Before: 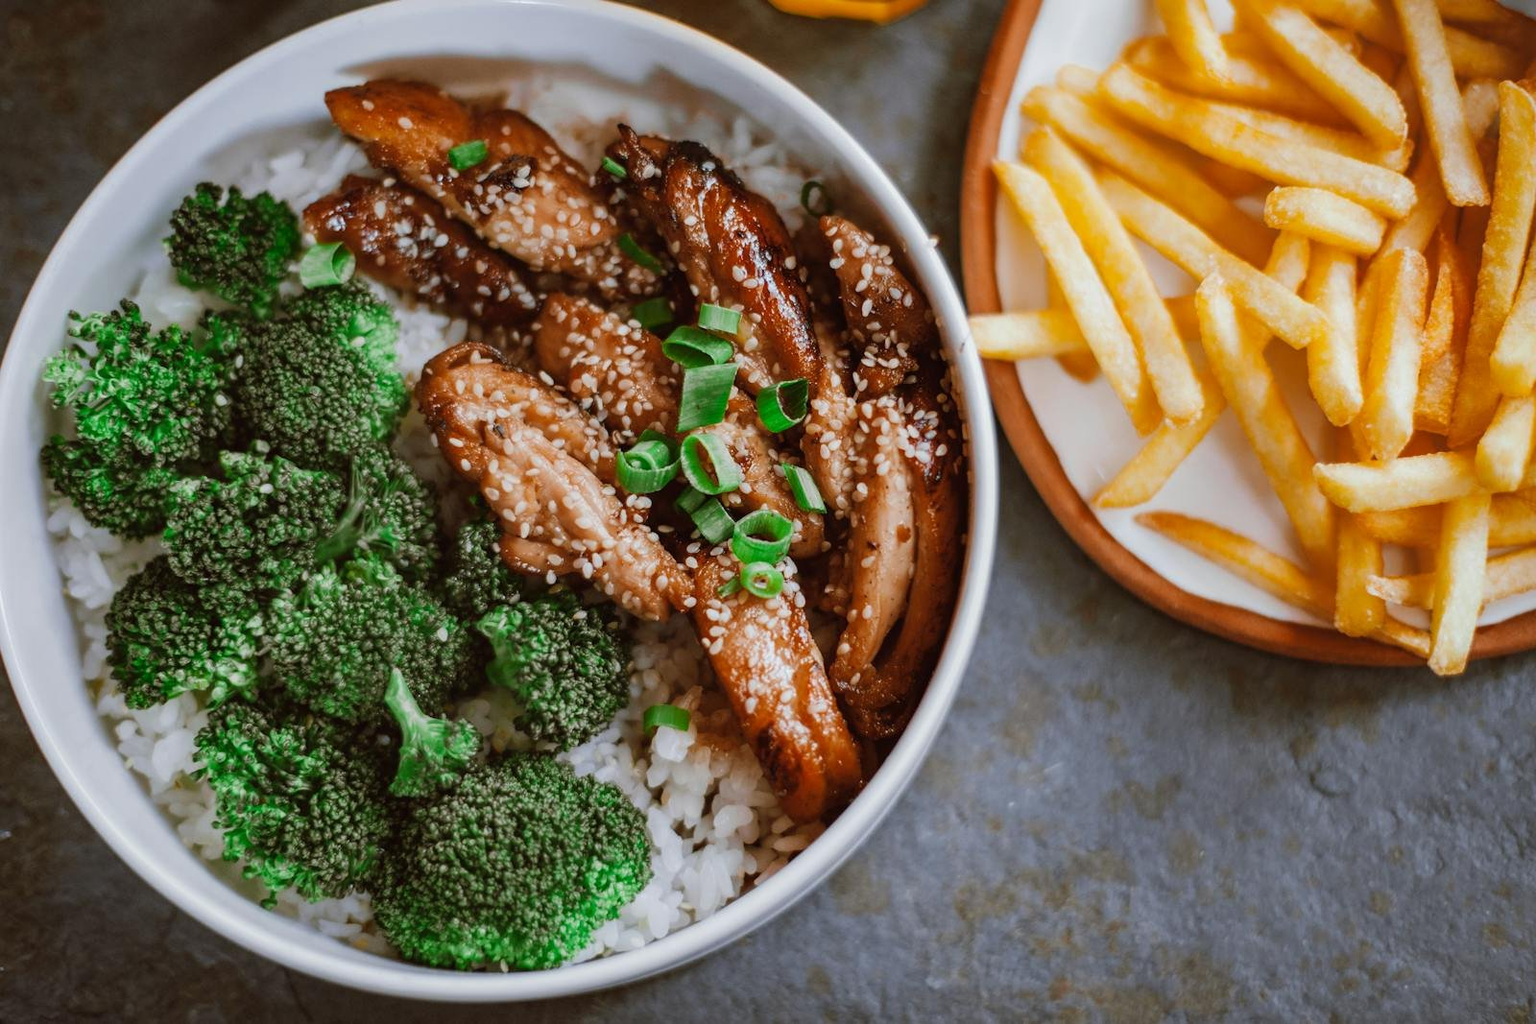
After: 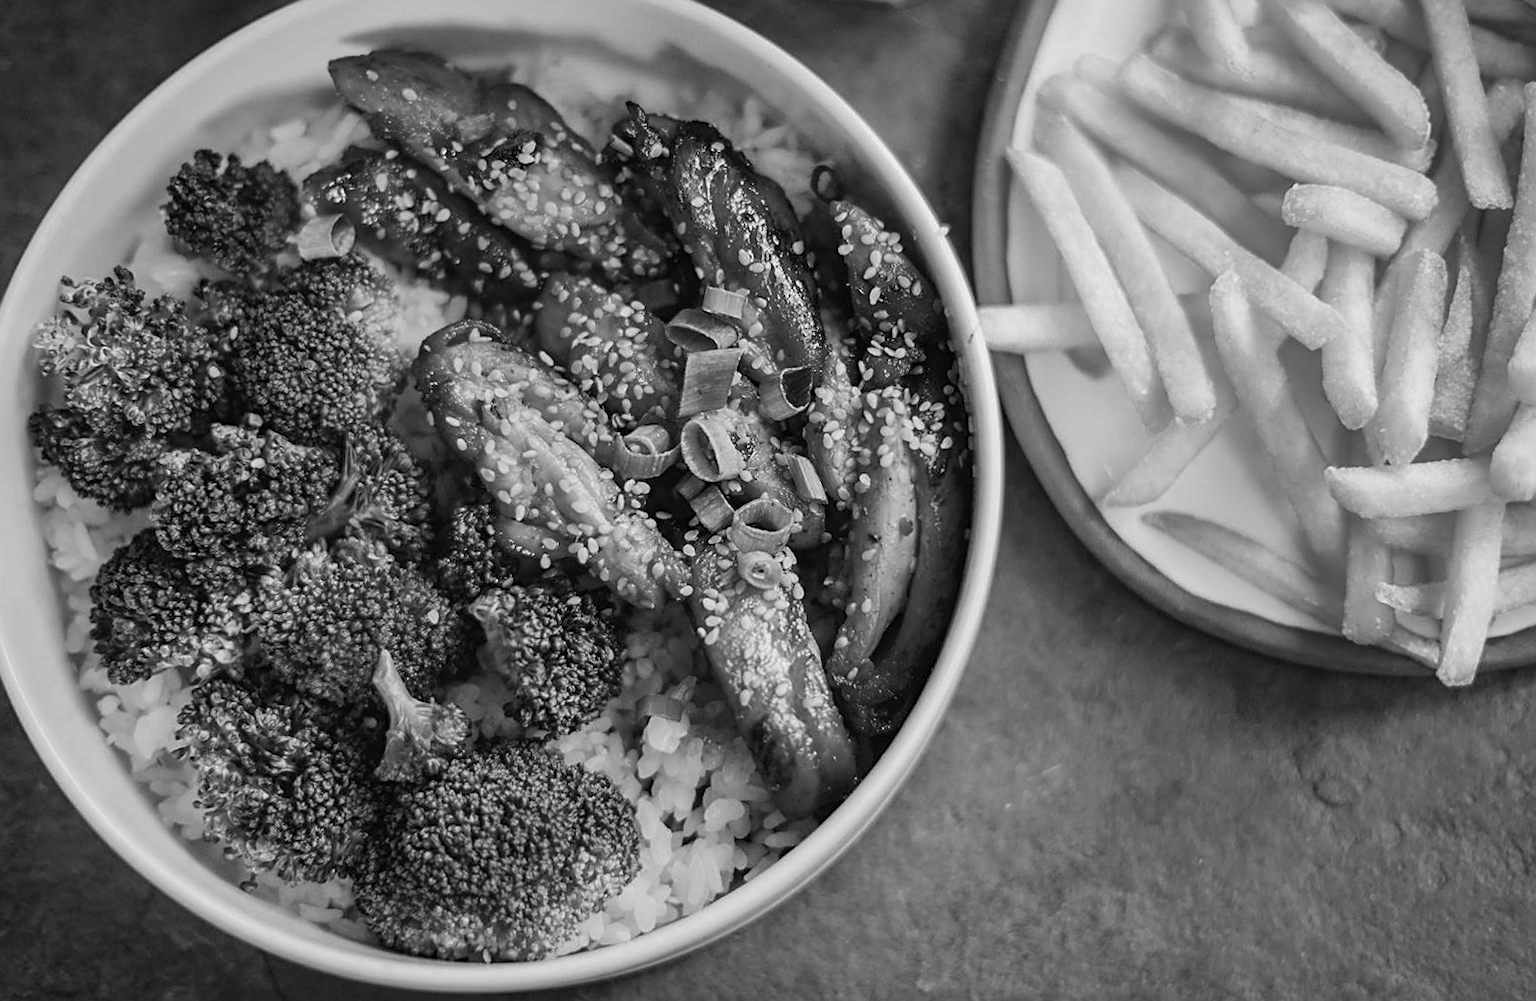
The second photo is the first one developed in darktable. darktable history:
rotate and perspective: rotation 1.57°, crop left 0.018, crop right 0.982, crop top 0.039, crop bottom 0.961
monochrome: a -6.99, b 35.61, size 1.4
sharpen: on, module defaults
